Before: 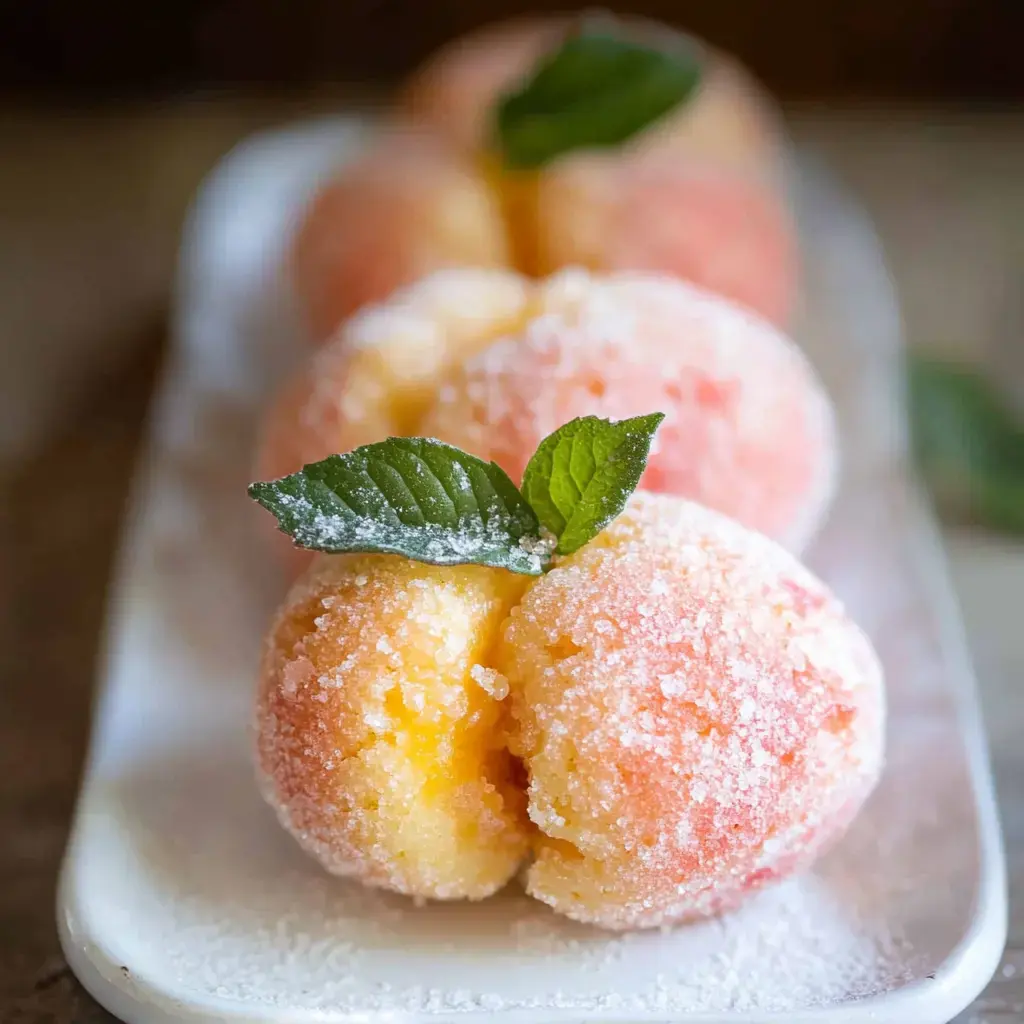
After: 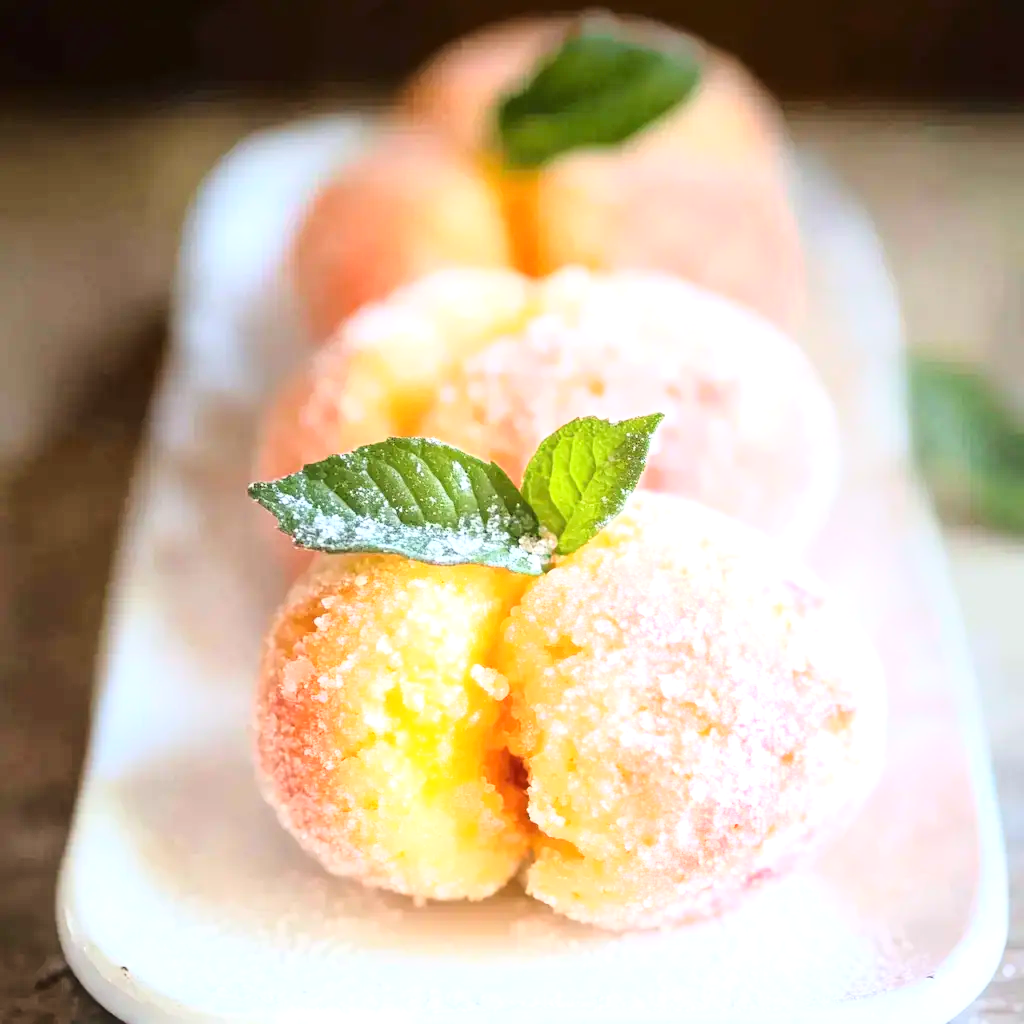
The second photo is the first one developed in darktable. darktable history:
exposure: black level correction 0, exposure 0.7 EV, compensate exposure bias true, compensate highlight preservation false
base curve: curves: ch0 [(0, 0) (0.028, 0.03) (0.121, 0.232) (0.46, 0.748) (0.859, 0.968) (1, 1)]
